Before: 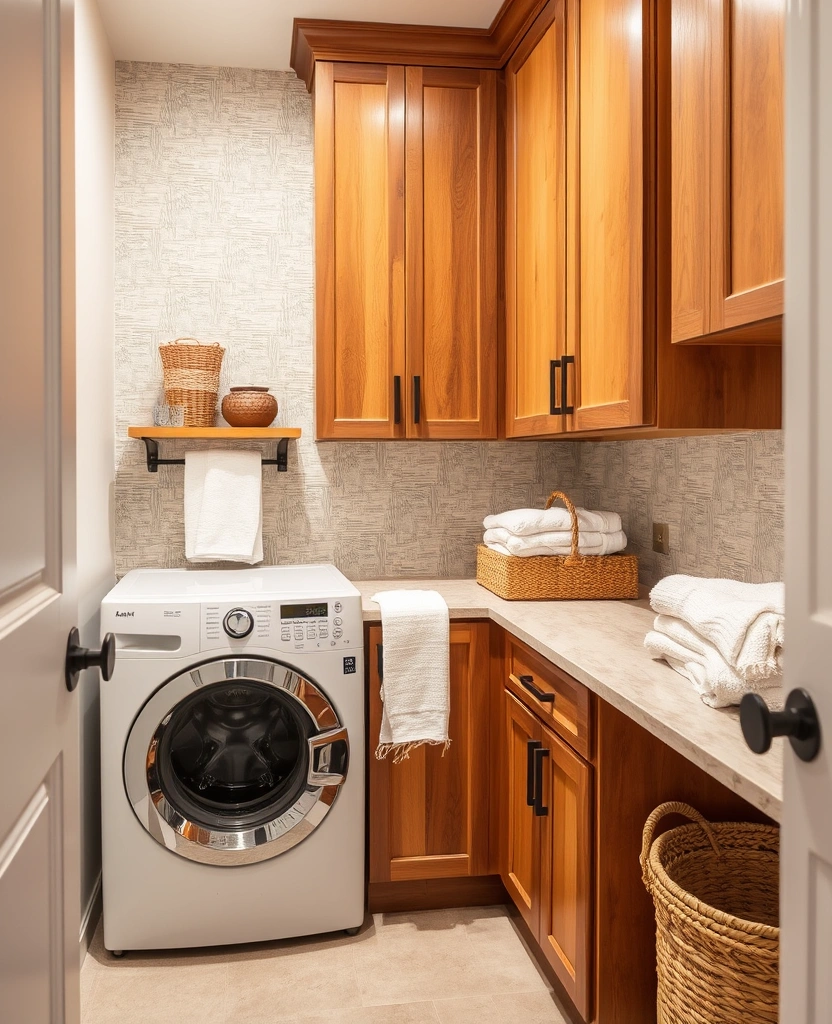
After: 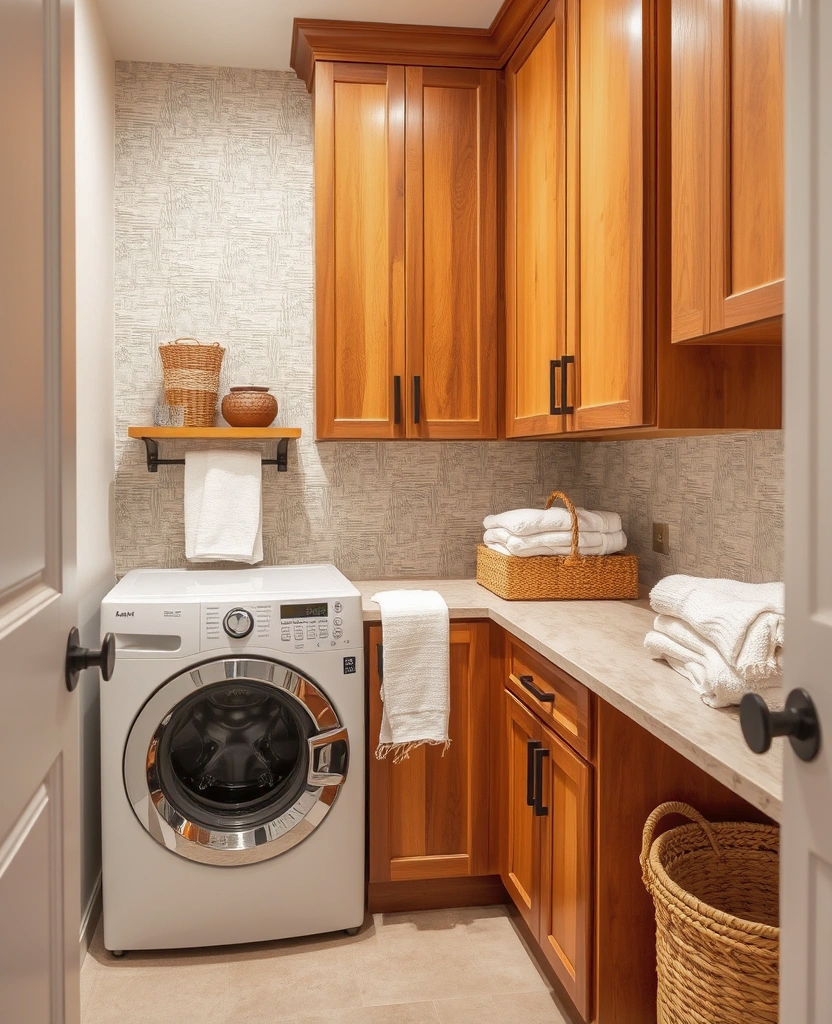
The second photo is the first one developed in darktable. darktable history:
shadows and highlights: highlights color adjustment 0.616%
